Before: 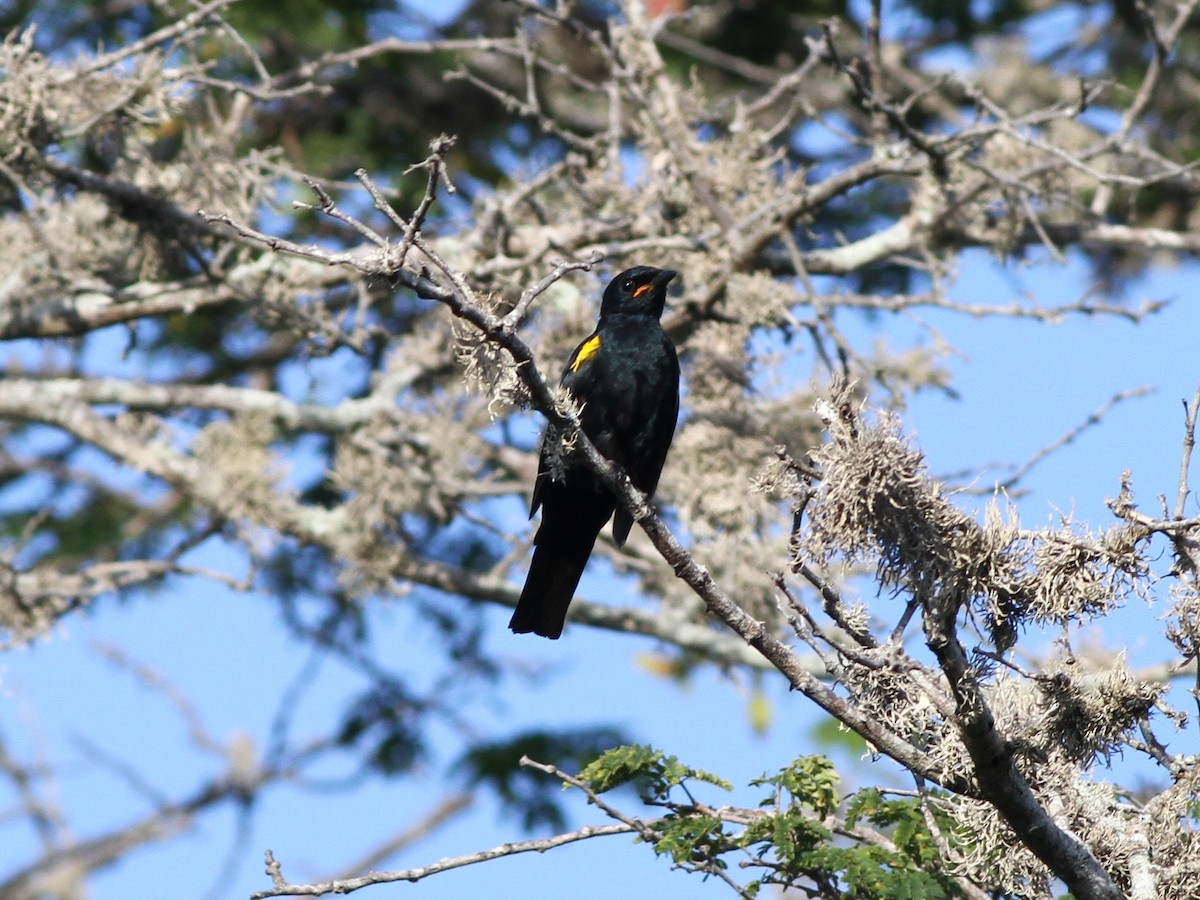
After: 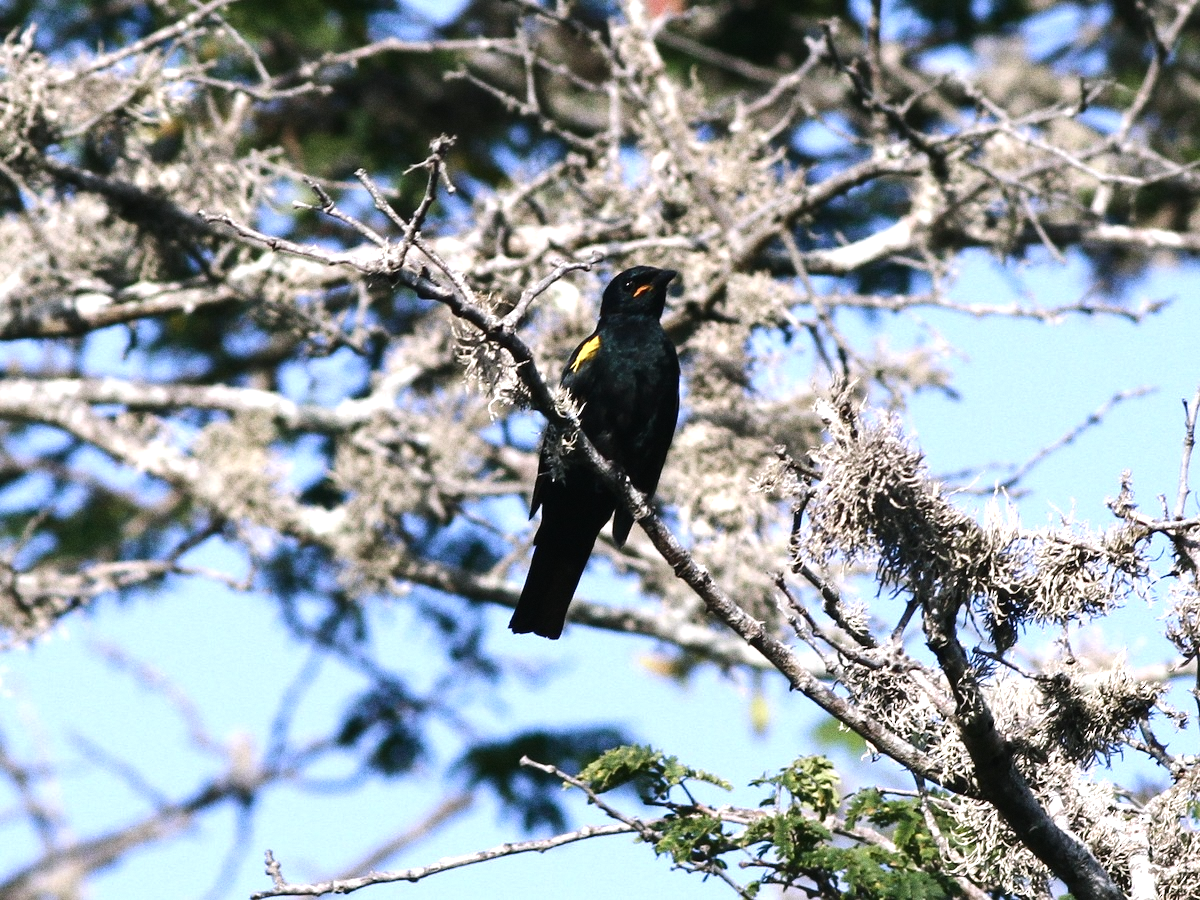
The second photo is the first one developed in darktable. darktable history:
grain: coarseness 3.21 ISO
contrast brightness saturation: contrast 0.03, brightness -0.04
color balance rgb: shadows lift › chroma 2%, shadows lift › hue 135.47°, highlights gain › chroma 2%, highlights gain › hue 291.01°, global offset › luminance 0.5%, perceptual saturation grading › global saturation -10.8%, perceptual saturation grading › highlights -26.83%, perceptual saturation grading › shadows 21.25%, perceptual brilliance grading › highlights 17.77%, perceptual brilliance grading › mid-tones 31.71%, perceptual brilliance grading › shadows -31.01%, global vibrance 24.91%
